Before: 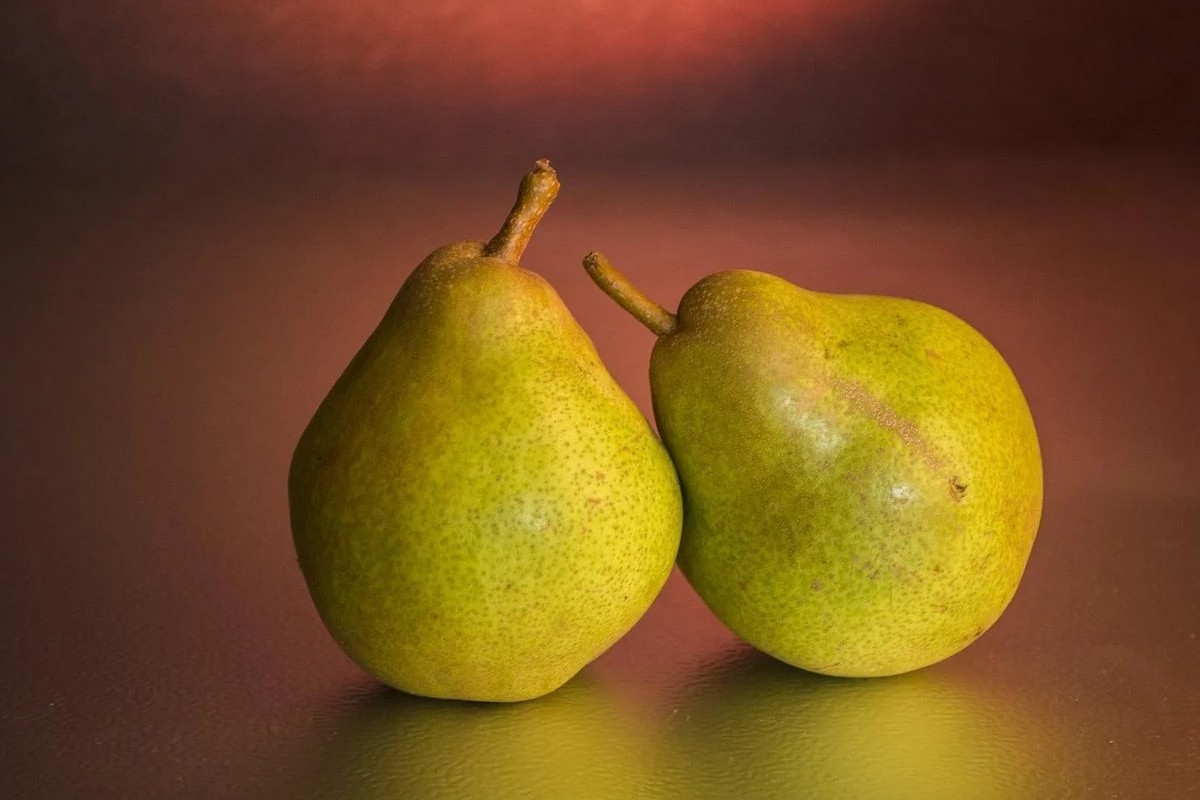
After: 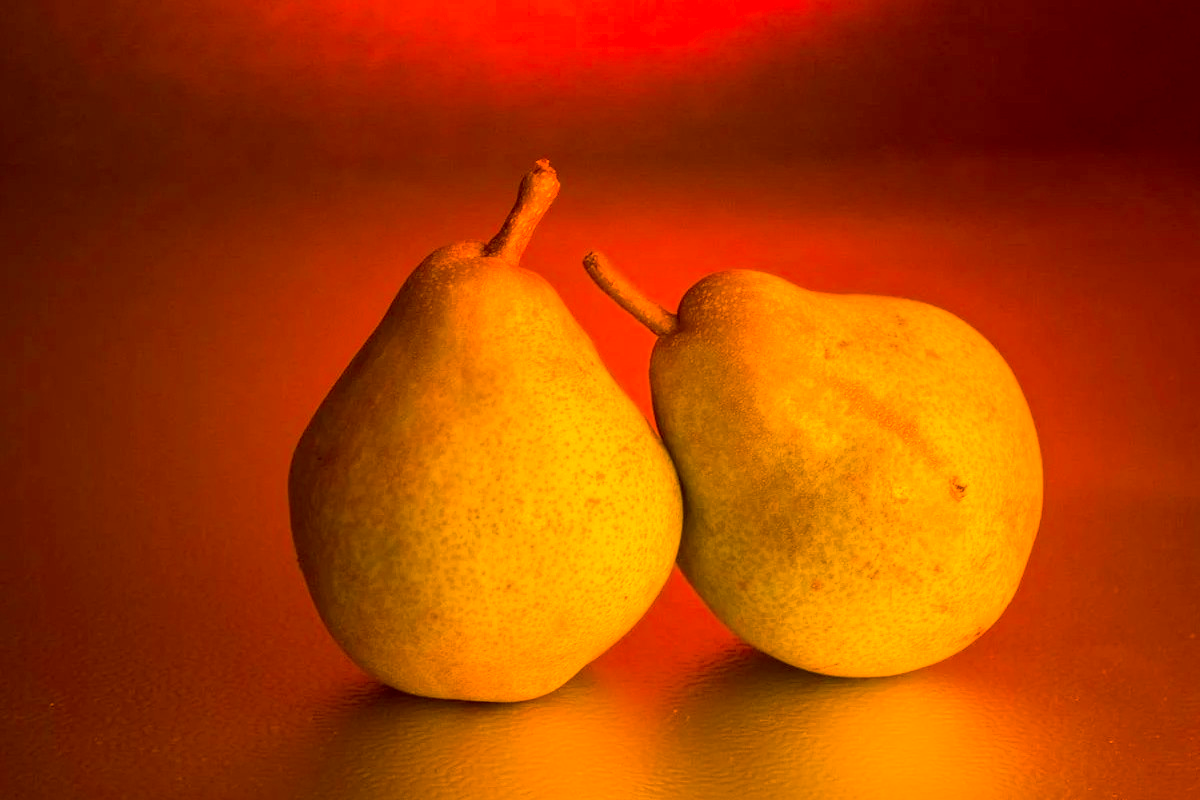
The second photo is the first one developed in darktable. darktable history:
white balance: red 1.467, blue 0.684
color balance: lift [1, 1.015, 1.004, 0.985], gamma [1, 0.958, 0.971, 1.042], gain [1, 0.956, 0.977, 1.044]
contrast brightness saturation: contrast 0.04, saturation 0.16
color balance rgb: linear chroma grading › global chroma 15%, perceptual saturation grading › global saturation 30%
